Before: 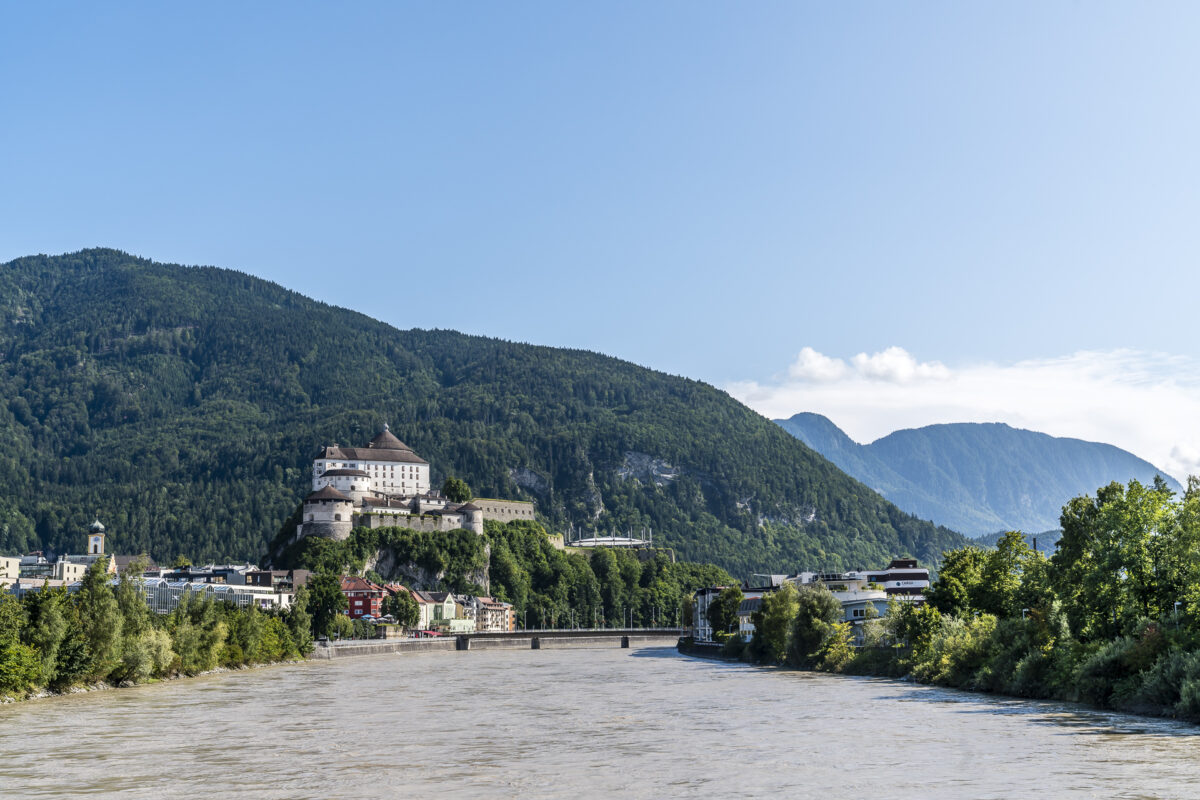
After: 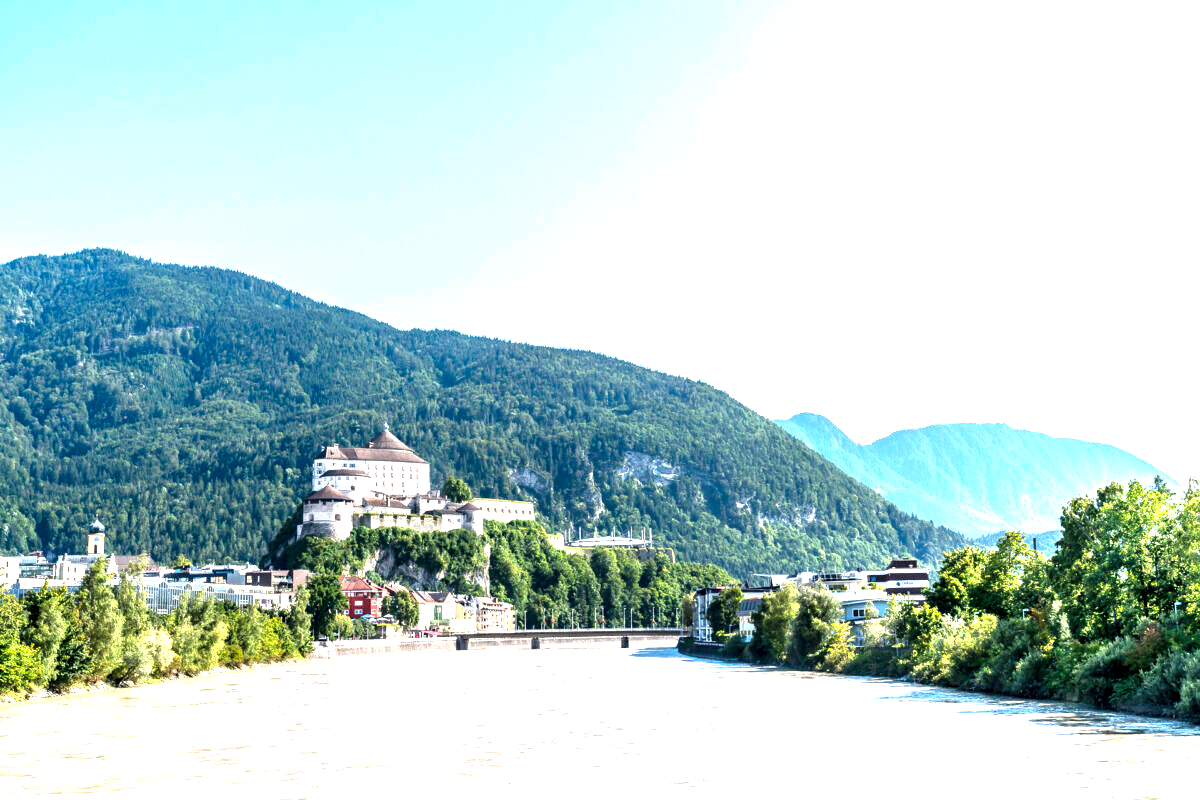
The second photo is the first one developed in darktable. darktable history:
exposure: black level correction 0.001, exposure 1.866 EV, compensate exposure bias true, compensate highlight preservation false
